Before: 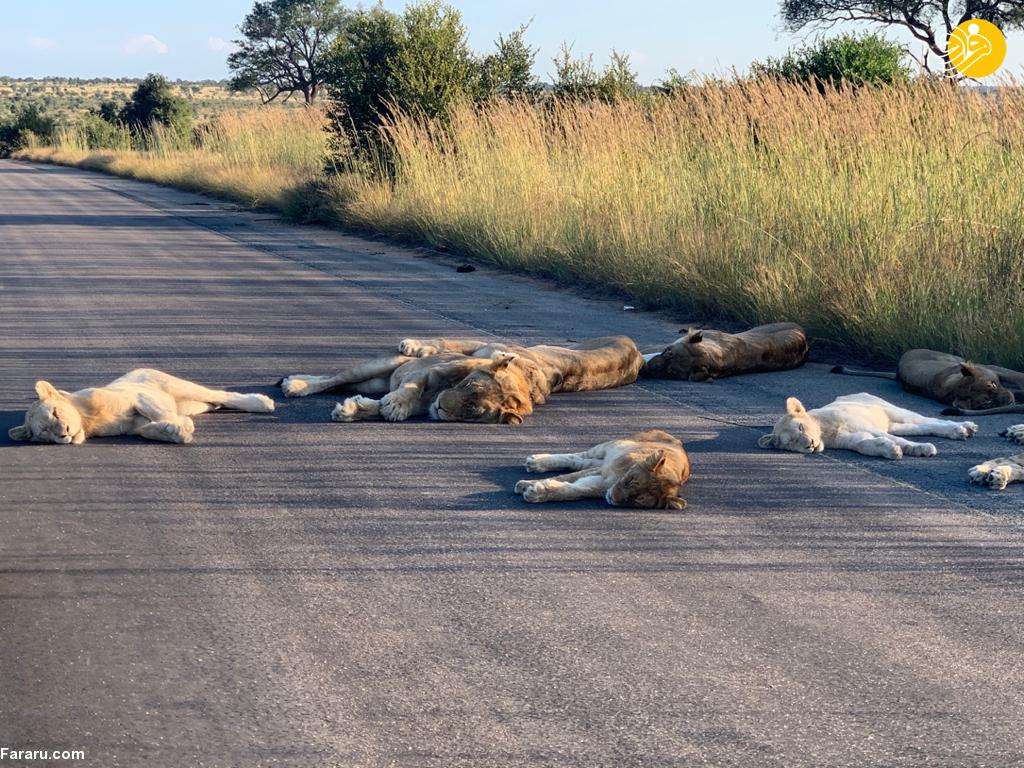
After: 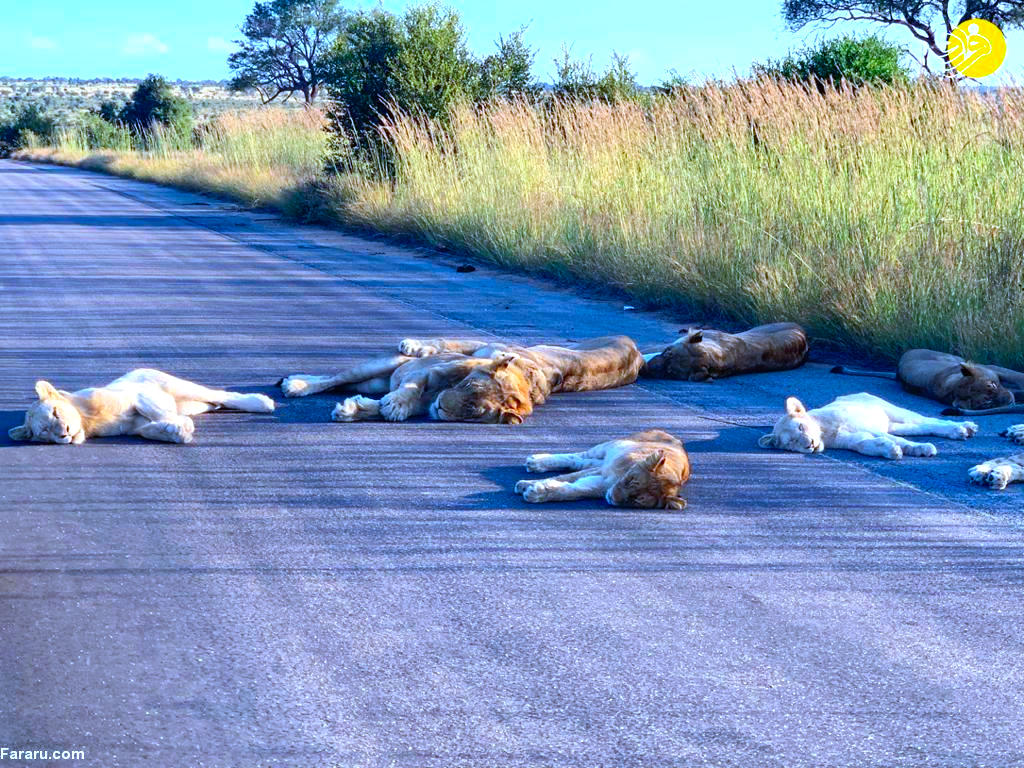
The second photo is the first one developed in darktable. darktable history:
exposure: exposure 0.574 EV, compensate highlight preservation false
white balance: red 0.871, blue 1.249
color contrast: green-magenta contrast 1.69, blue-yellow contrast 1.49
